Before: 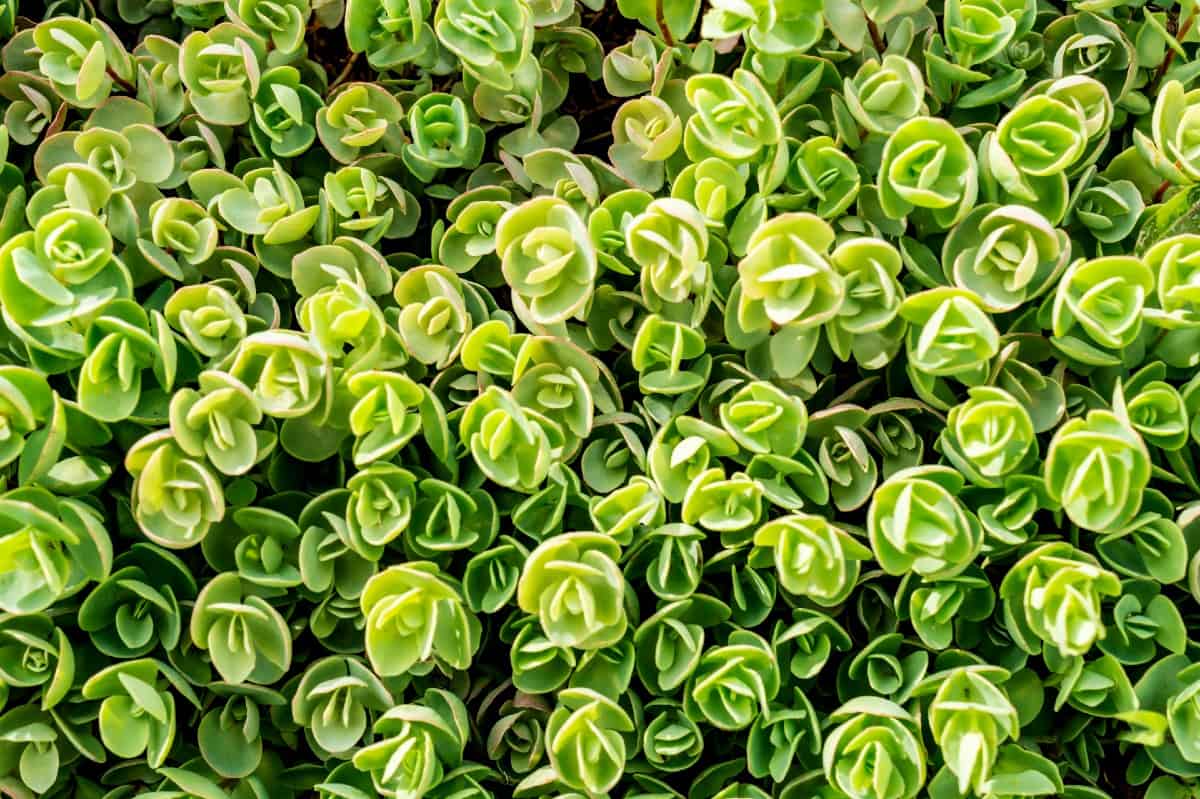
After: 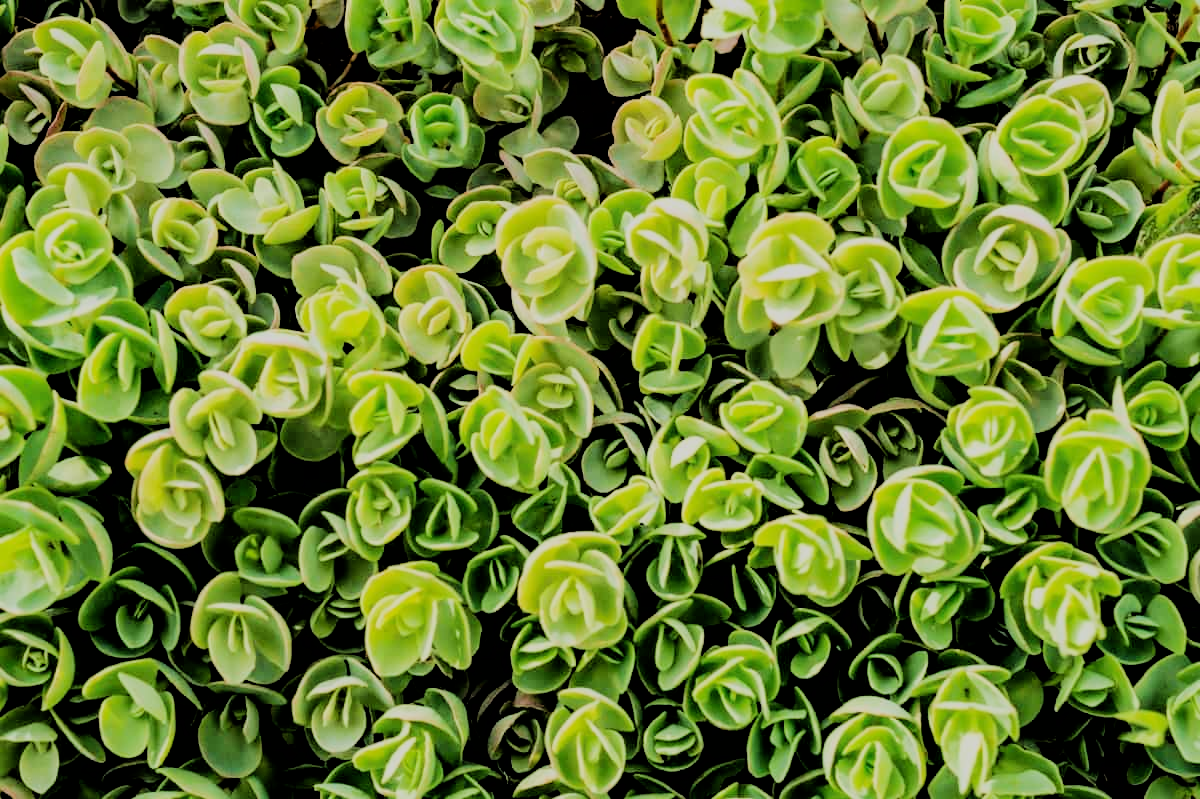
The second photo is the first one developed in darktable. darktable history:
filmic rgb: black relative exposure -3.08 EV, white relative exposure 7.02 EV, threshold 2.95 EV, hardness 1.48, contrast 1.351, enable highlight reconstruction true
